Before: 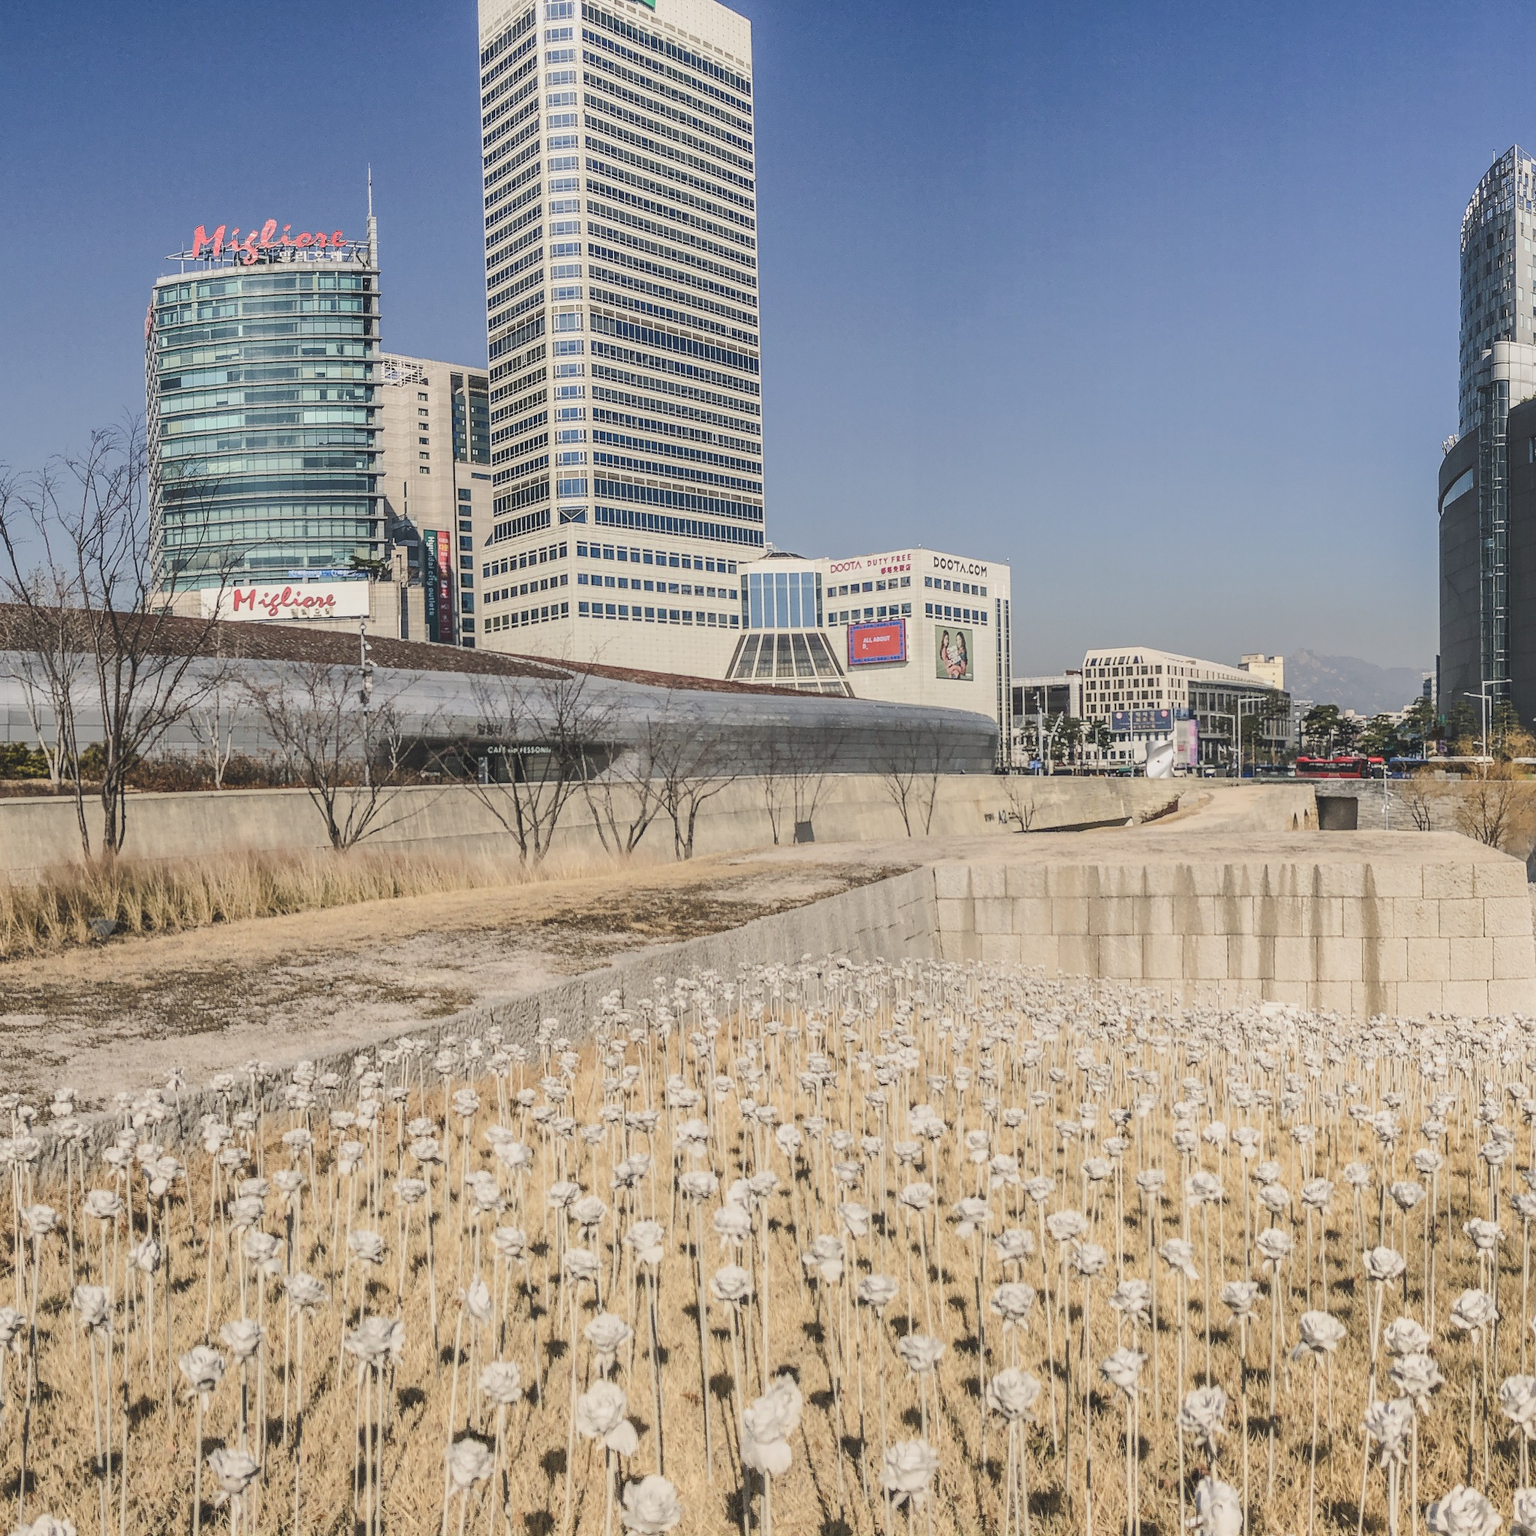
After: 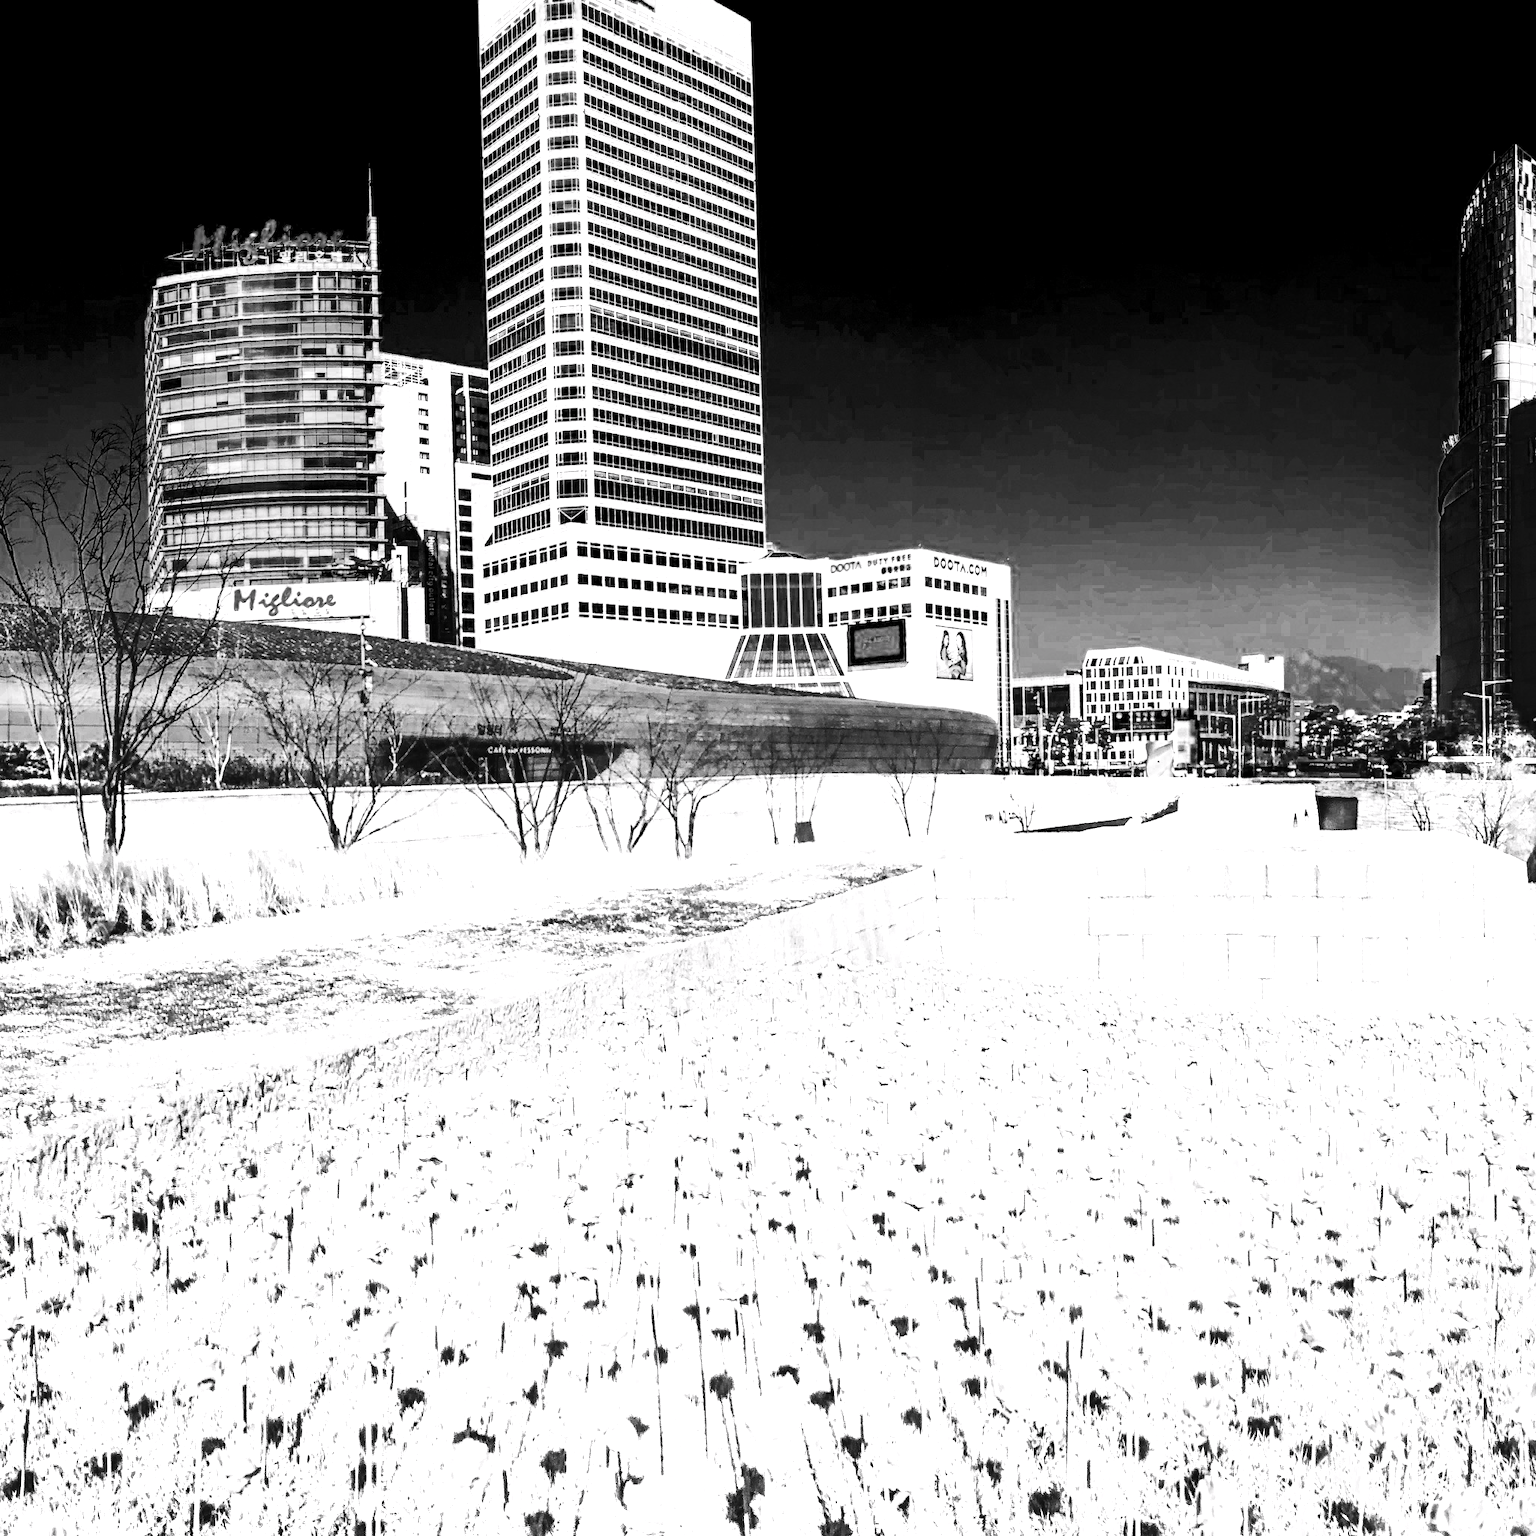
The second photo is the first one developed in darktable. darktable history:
tone curve: curves: ch0 [(0, 0) (0.003, 0.003) (0.011, 0.011) (0.025, 0.025) (0.044, 0.044) (0.069, 0.068) (0.1, 0.098) (0.136, 0.134) (0.177, 0.175) (0.224, 0.221) (0.277, 0.273) (0.335, 0.331) (0.399, 0.393) (0.468, 0.462) (0.543, 0.558) (0.623, 0.636) (0.709, 0.719) (0.801, 0.807) (0.898, 0.901) (1, 1)], preserve colors none
color look up table: target L [95.69, 94.2, 93.05, 96.88, 97.08, 88.92, 96.64, 97.43, 95.84, 94.92, 94.55, 30.59, 200, 95.59, 27.53, 97.58, 94.2, 98.12, 93.15, 97.78, 90.34, 1.097, 43.19, 96.29, 24.42, 29.29, 27.53, 14.68, 4.315, 1.645, 1.919, 0.823, 1.919, 1.645, 2.742, 3.023, 1.371, 2.742, 3.967, 2.468, 3.636, 1.645, 86.7, 76.61, 70.36, 28.41, 0.823, 3.967, 3.321], target a [0.954, 0.479, 0, 0, 0.951, 0.485, 0.476, 0.95, 0, 0.61, 0.478, 0, 0, 0.477, 0, 0, 0.479, 0.949, 0.48, 0.949, 0.483, 0, 0, 0.477, 0 ×25], target b [-0.719, -0.361, 0, 0, -0.717, -0.366, -0.359, -0.716, 0, -0.844, -0.361, 0, 0, -0.36, 0, 0, -0.361, -0.715, -0.362, -0.716, -0.364, 0, 0, -0.359, 0 ×25], num patches 49
